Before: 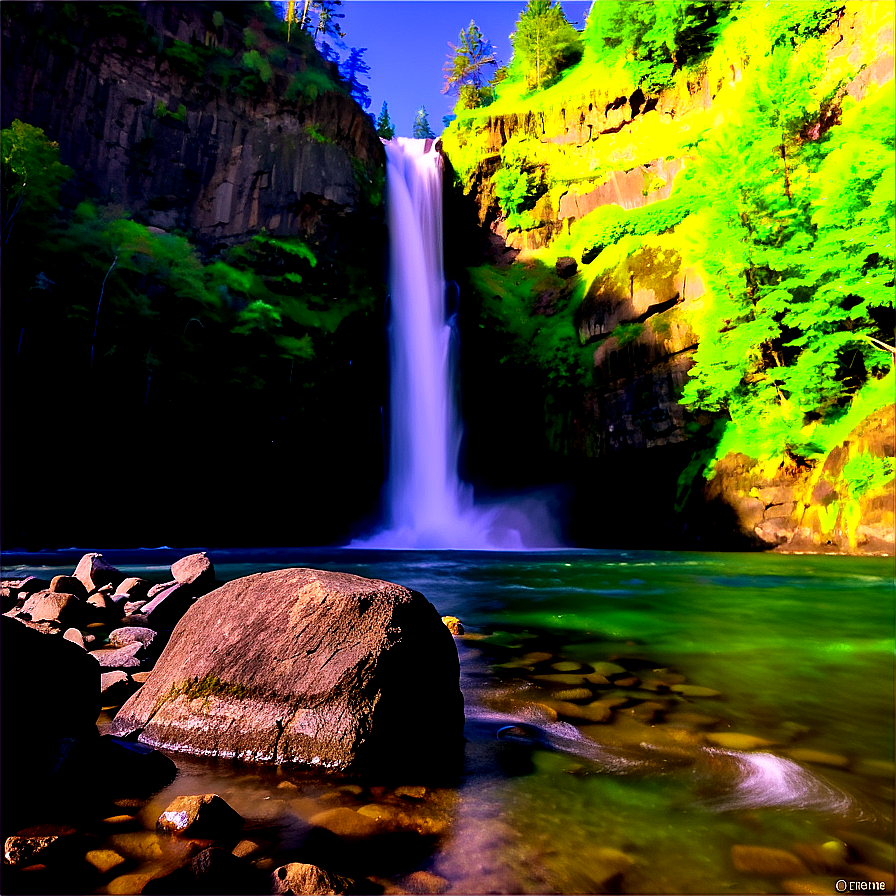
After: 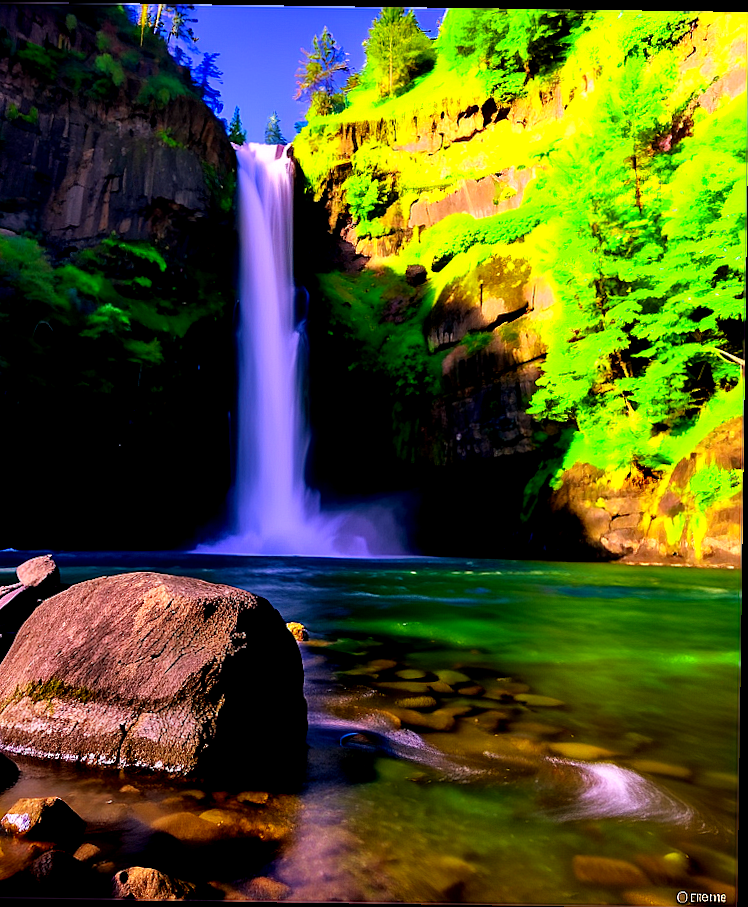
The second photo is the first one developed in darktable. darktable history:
rotate and perspective: rotation 0.8°, automatic cropping off
crop: left 17.582%, bottom 0.031%
